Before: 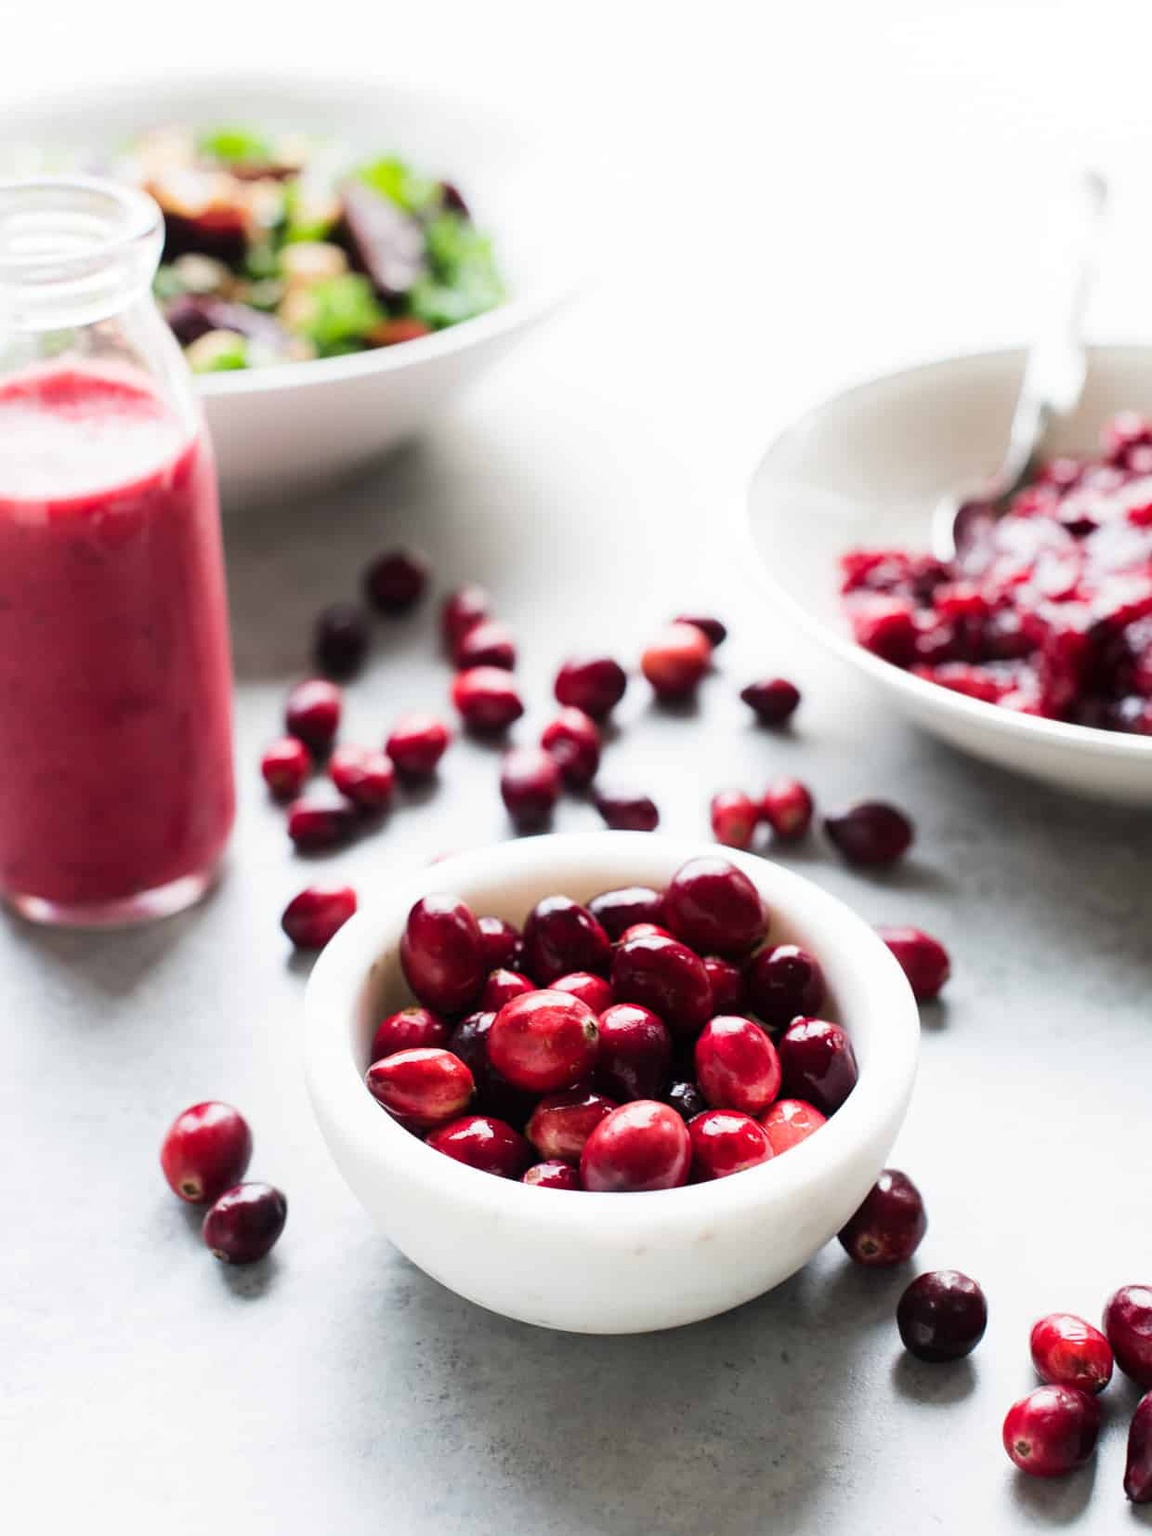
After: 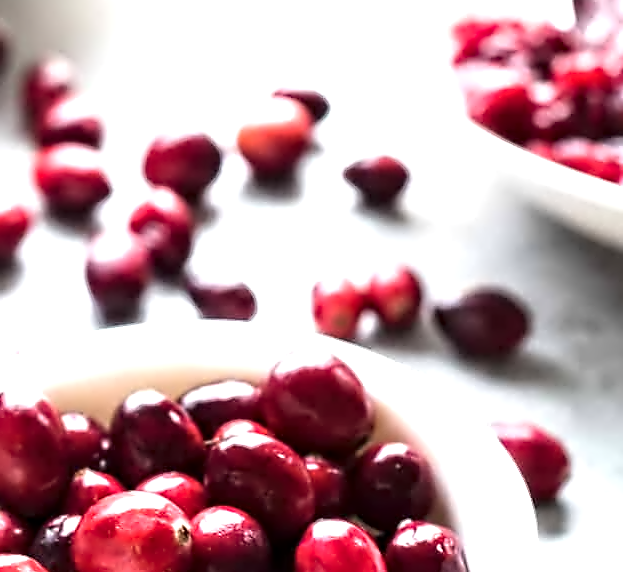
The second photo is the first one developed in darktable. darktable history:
exposure: black level correction 0, exposure 0.7 EV, compensate exposure bias true, compensate highlight preservation false
crop: left 36.607%, top 34.735%, right 13.146%, bottom 30.611%
contrast equalizer: octaves 7, y [[0.5, 0.542, 0.583, 0.625, 0.667, 0.708], [0.5 ×6], [0.5 ×6], [0, 0.033, 0.067, 0.1, 0.133, 0.167], [0, 0.05, 0.1, 0.15, 0.2, 0.25]]
